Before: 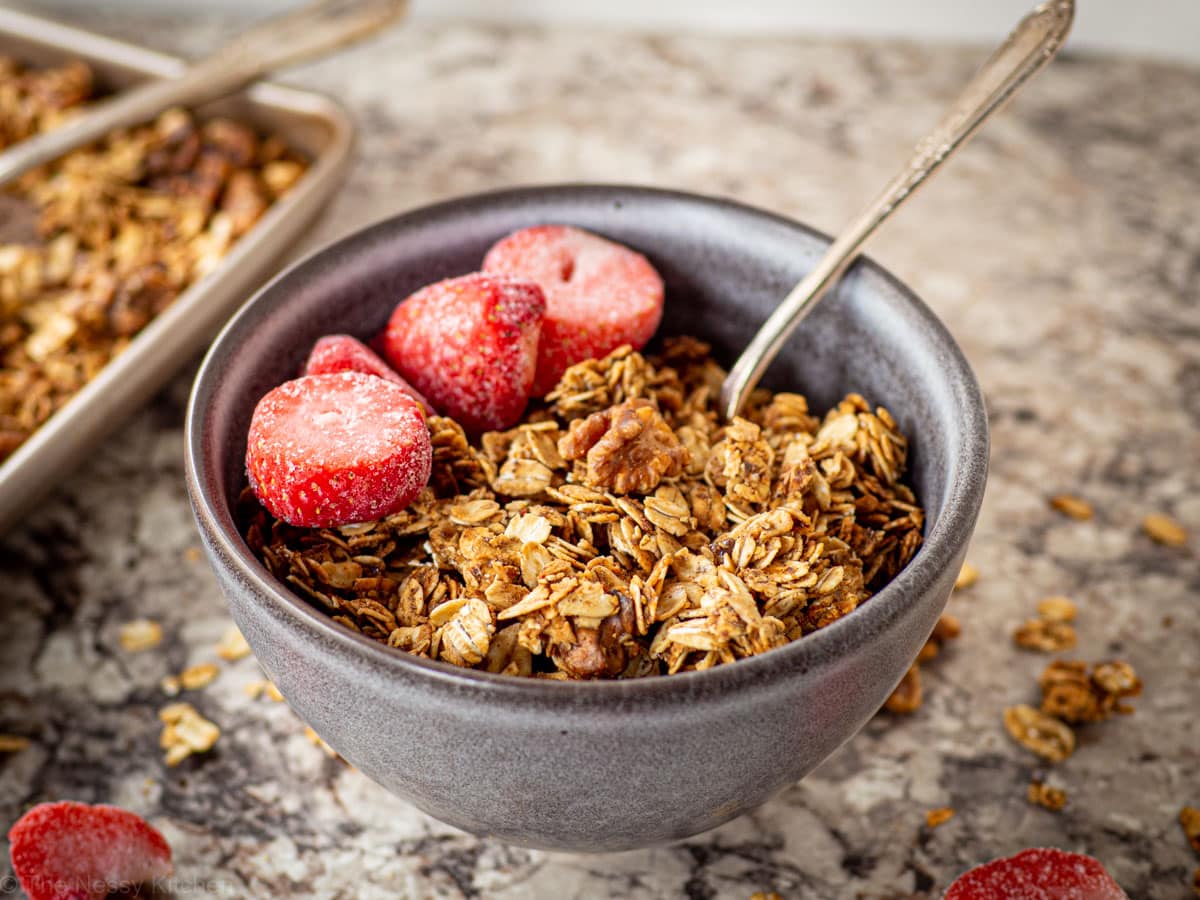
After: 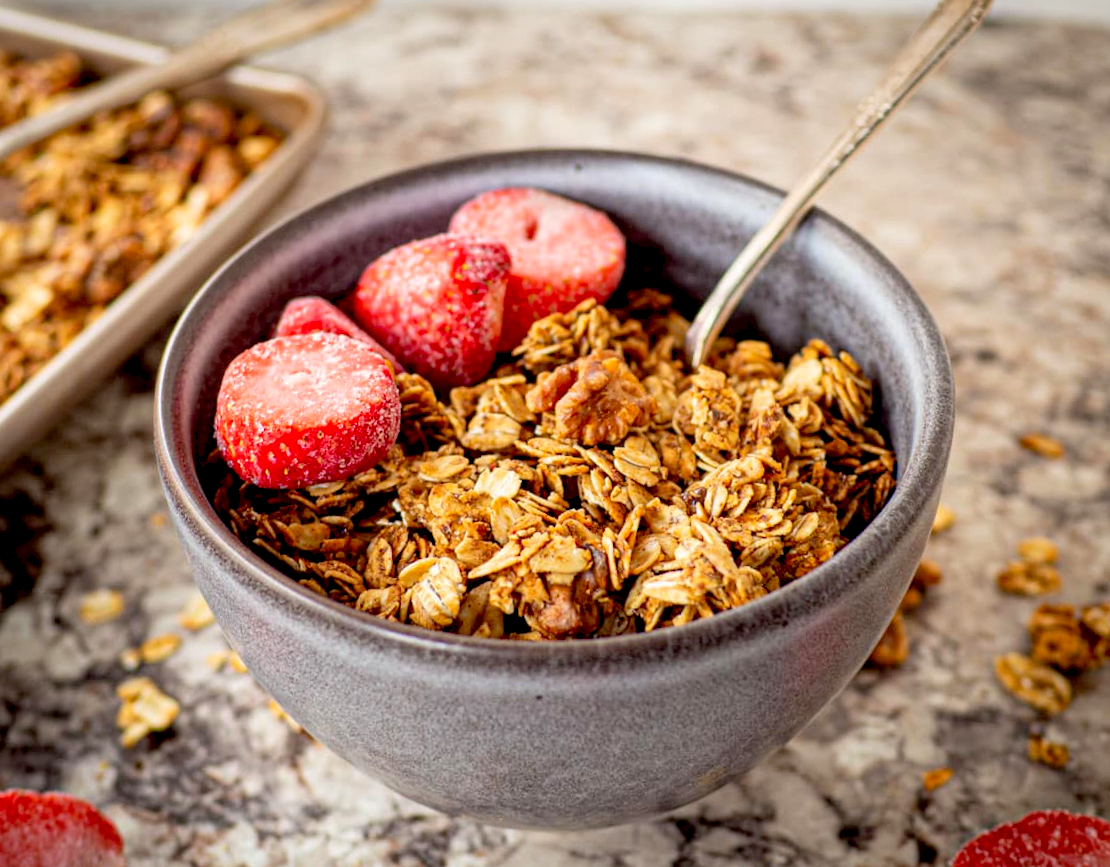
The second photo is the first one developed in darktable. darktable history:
exposure: black level correction 0.01, exposure 0.011 EV, compensate highlight preservation false
contrast brightness saturation: contrast 0.03, brightness 0.06, saturation 0.13
rotate and perspective: rotation -1.68°, lens shift (vertical) -0.146, crop left 0.049, crop right 0.912, crop top 0.032, crop bottom 0.96
rgb levels: preserve colors max RGB
